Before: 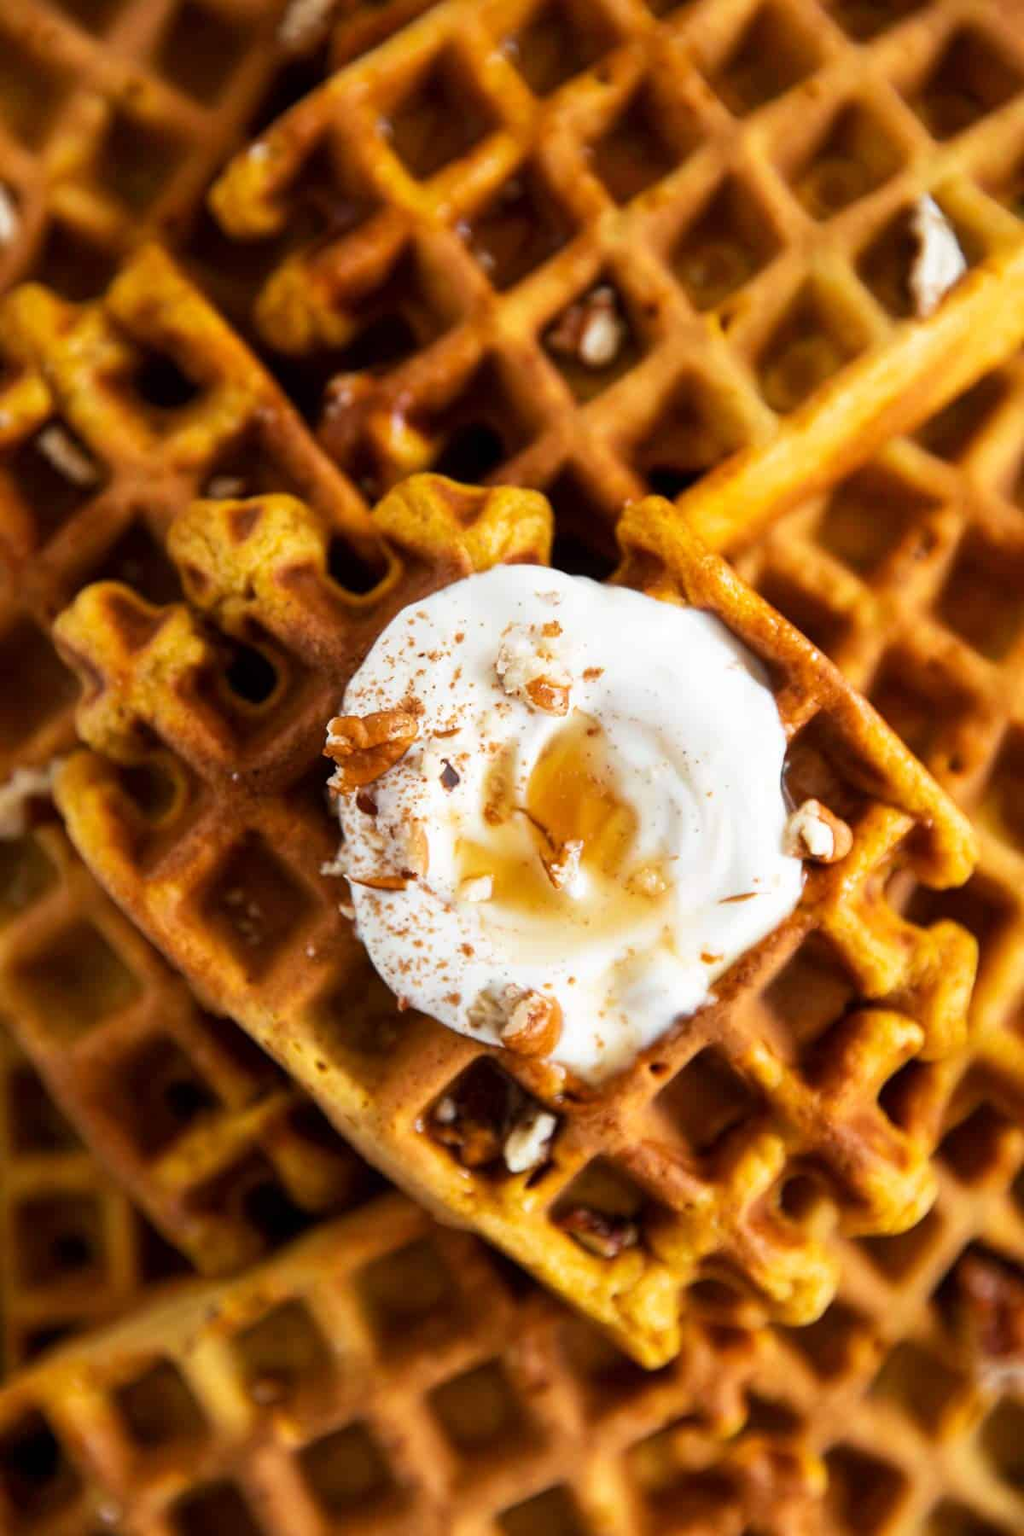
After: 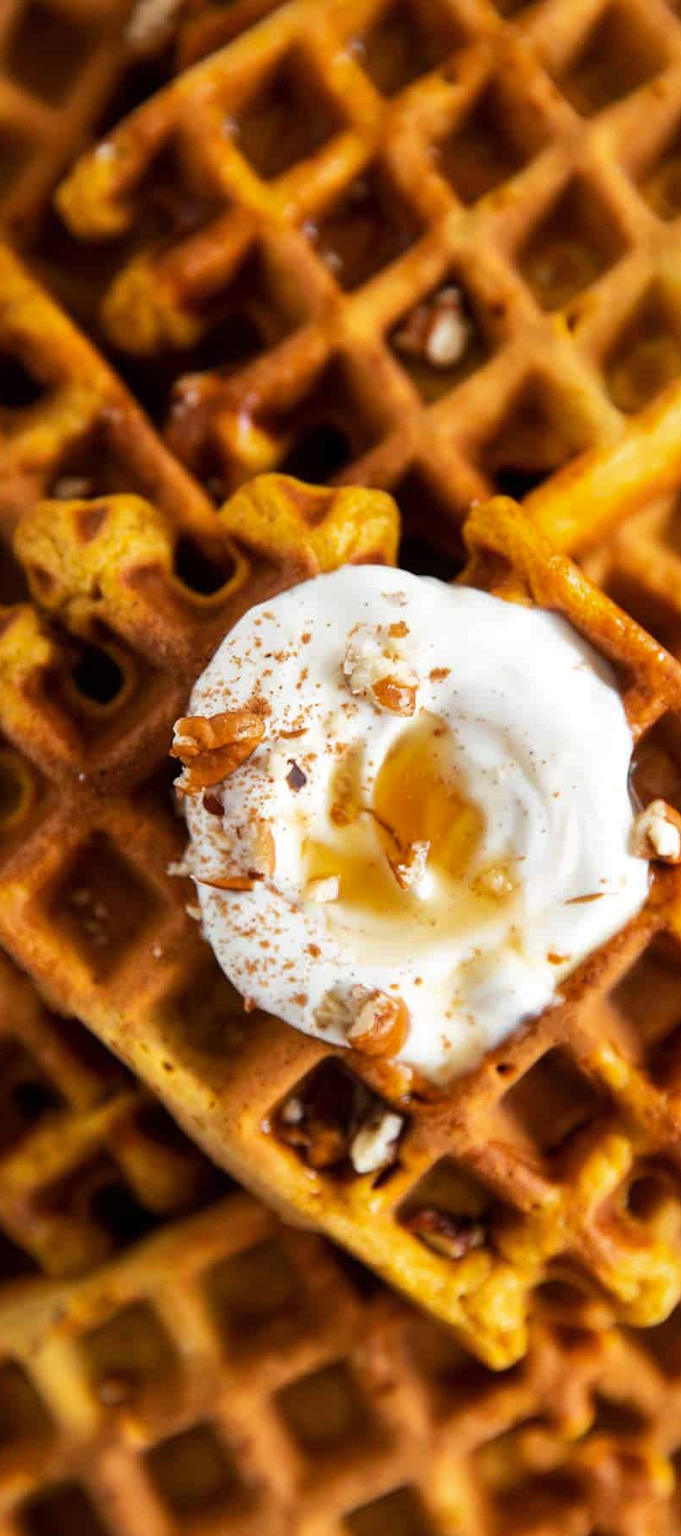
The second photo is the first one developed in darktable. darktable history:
shadows and highlights: shadows 9.42, white point adjustment 0.858, highlights -40.19
crop and rotate: left 15.024%, right 18.448%
